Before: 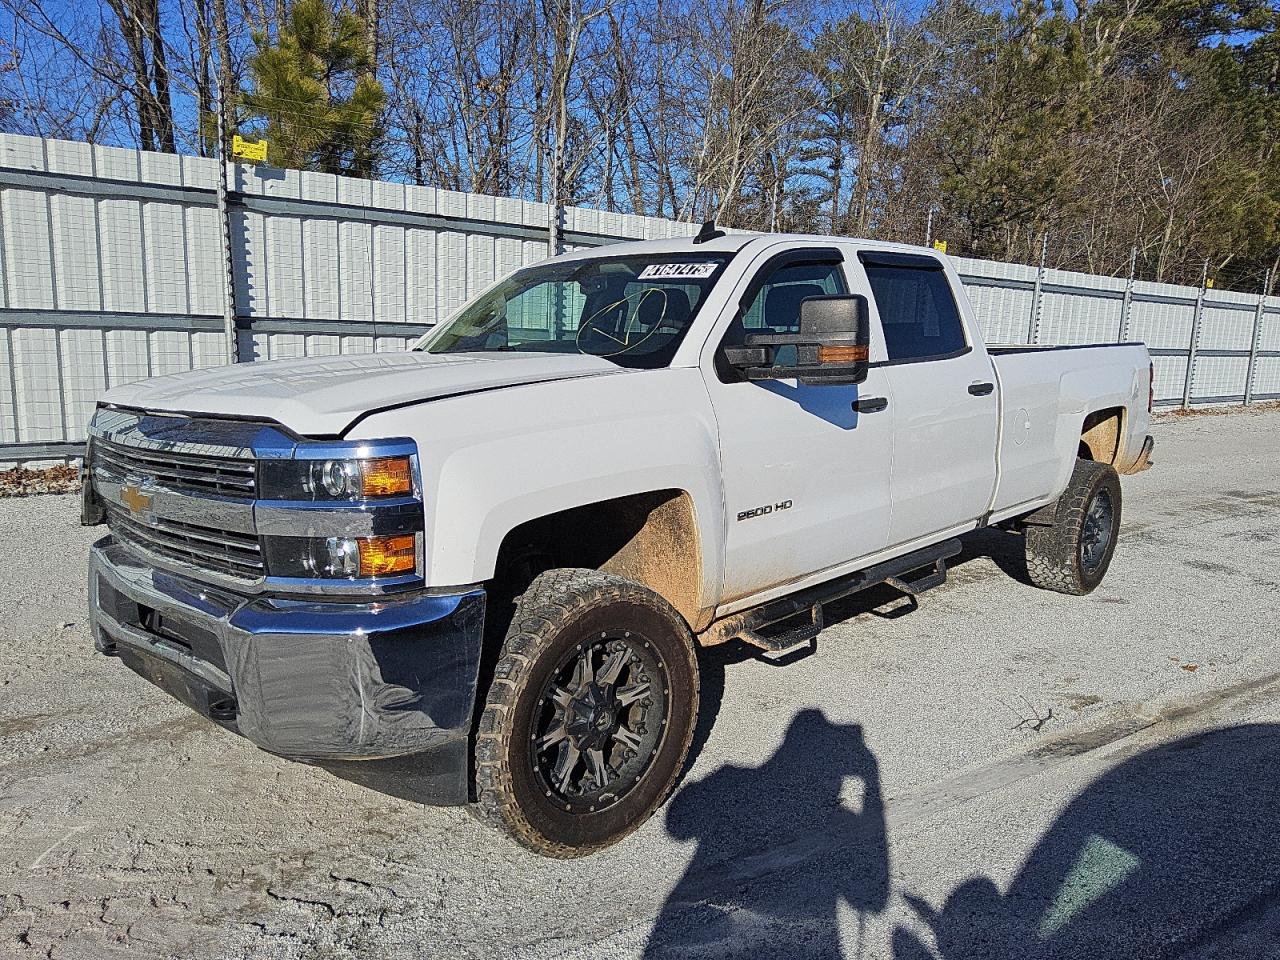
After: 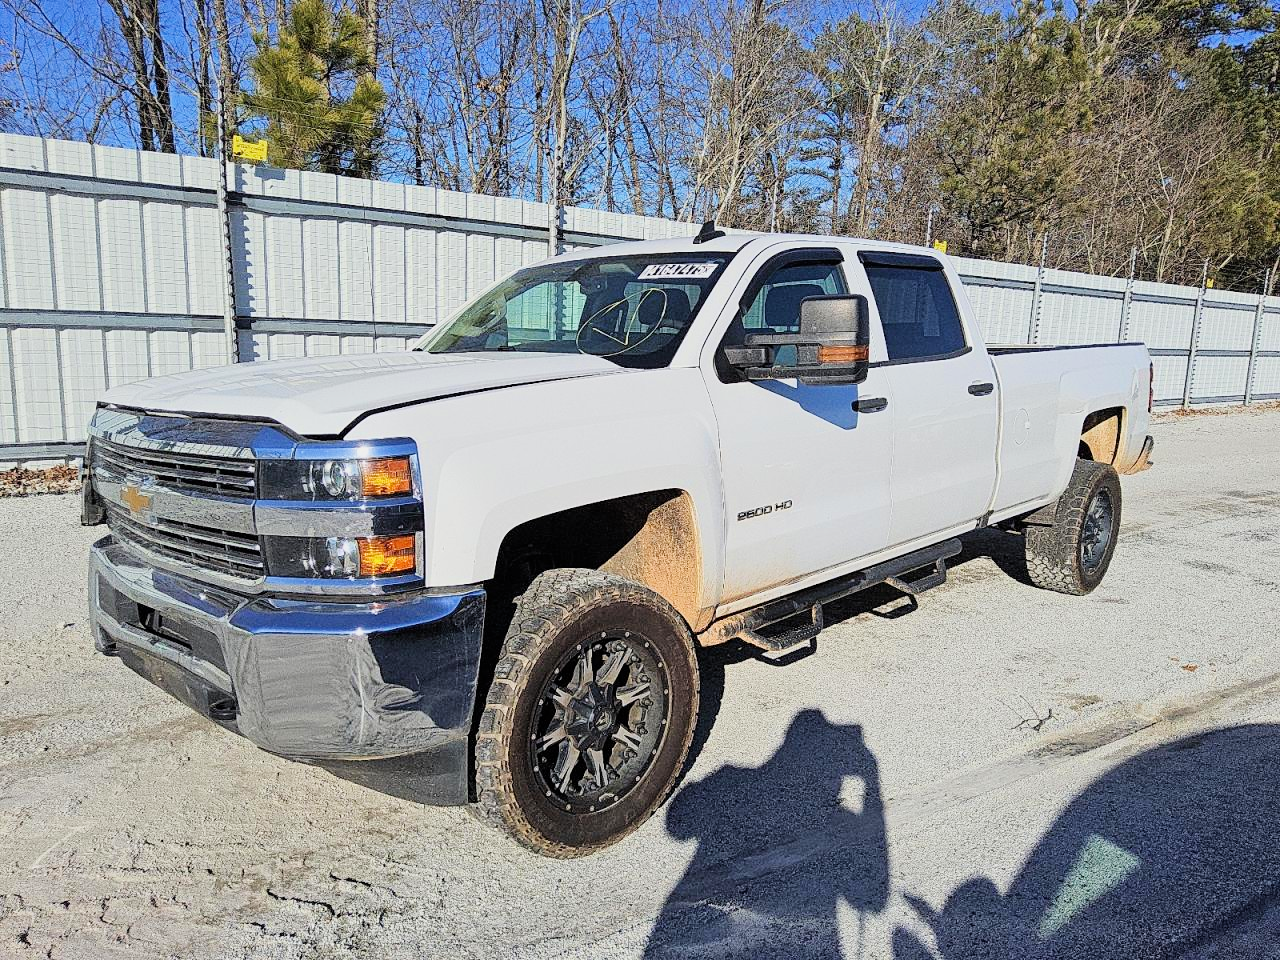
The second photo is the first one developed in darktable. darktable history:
exposure: black level correction -0.001, exposure 0.9 EV, compensate exposure bias true, compensate highlight preservation false
filmic rgb: black relative exposure -7.65 EV, white relative exposure 4.56 EV, hardness 3.61, color science v6 (2022)
